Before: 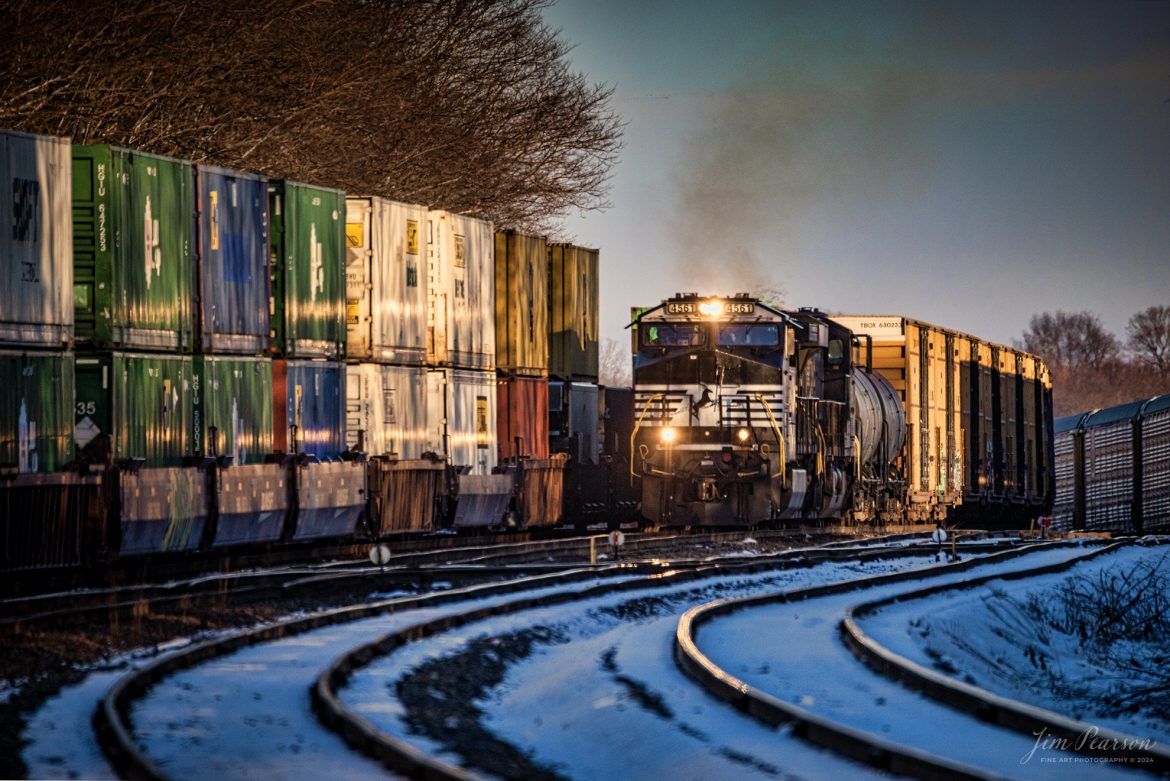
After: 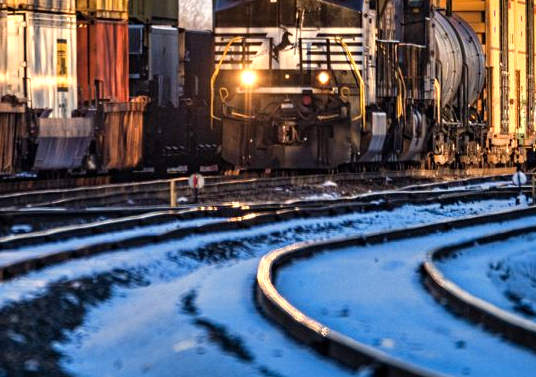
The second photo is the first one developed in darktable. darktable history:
crop: left 35.976%, top 45.819%, right 18.162%, bottom 5.807%
exposure: exposure 0.566 EV, compensate highlight preservation false
color correction: saturation 1.1
